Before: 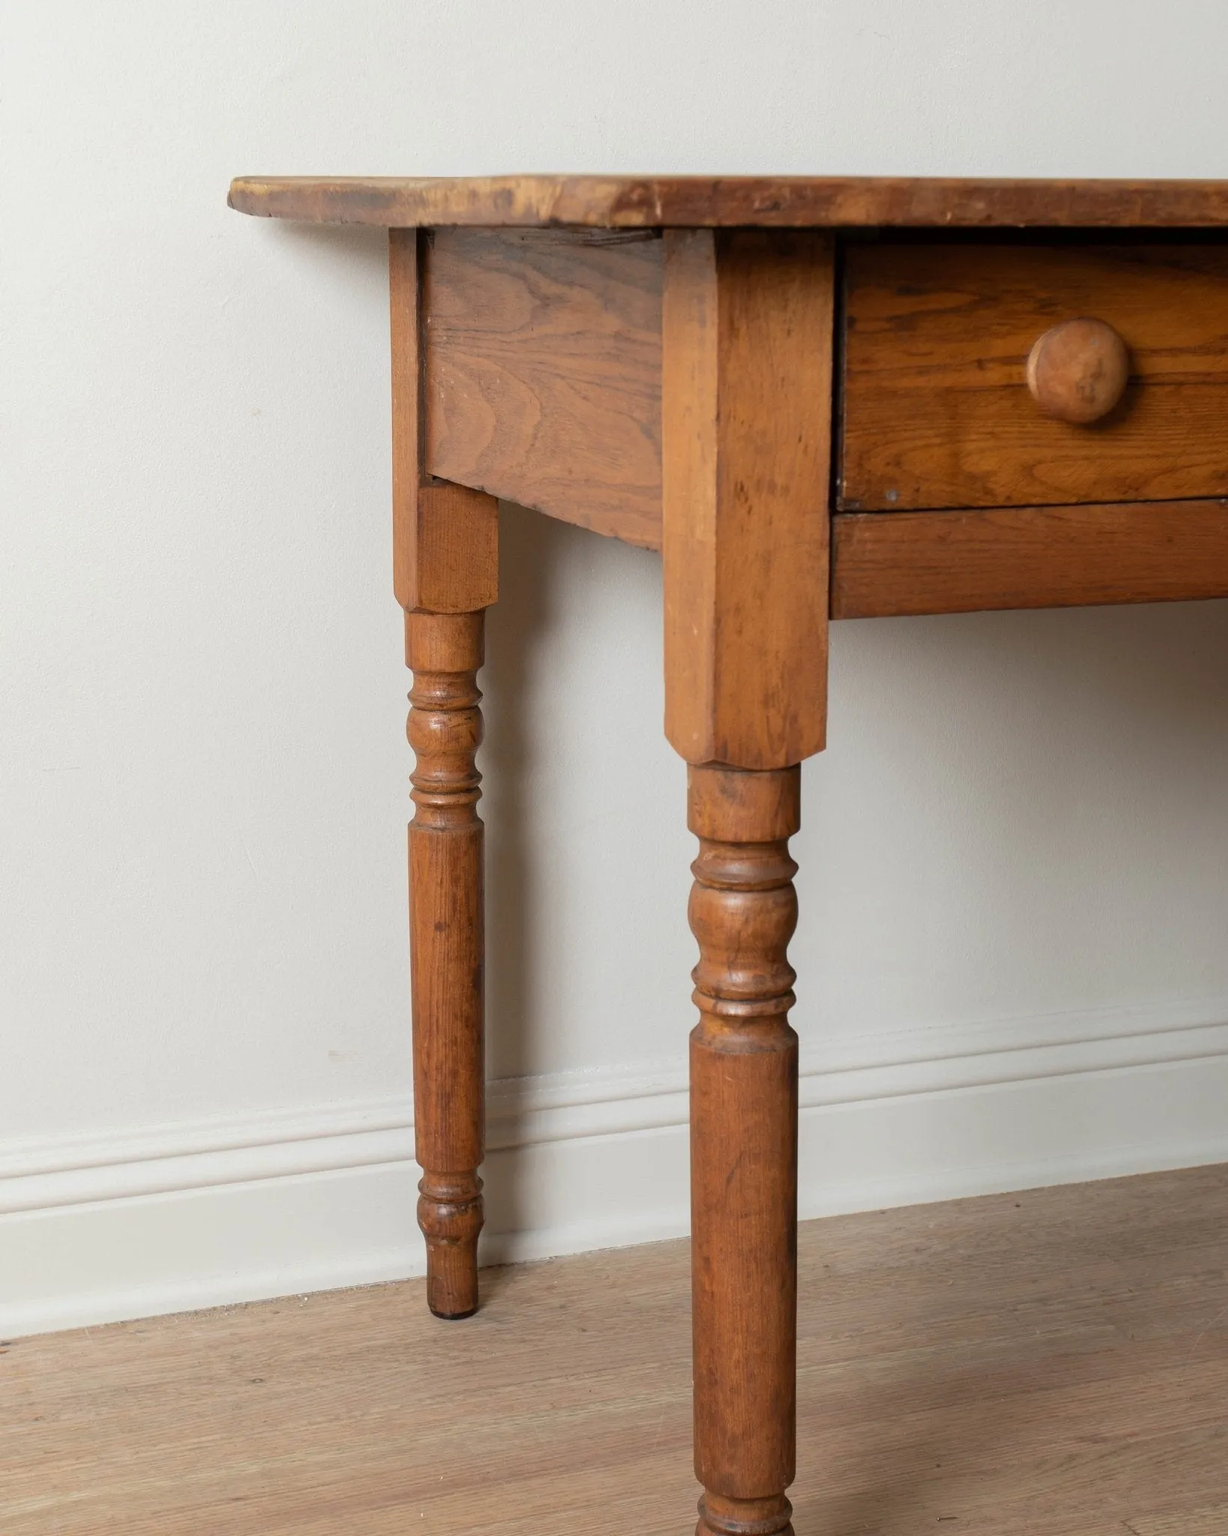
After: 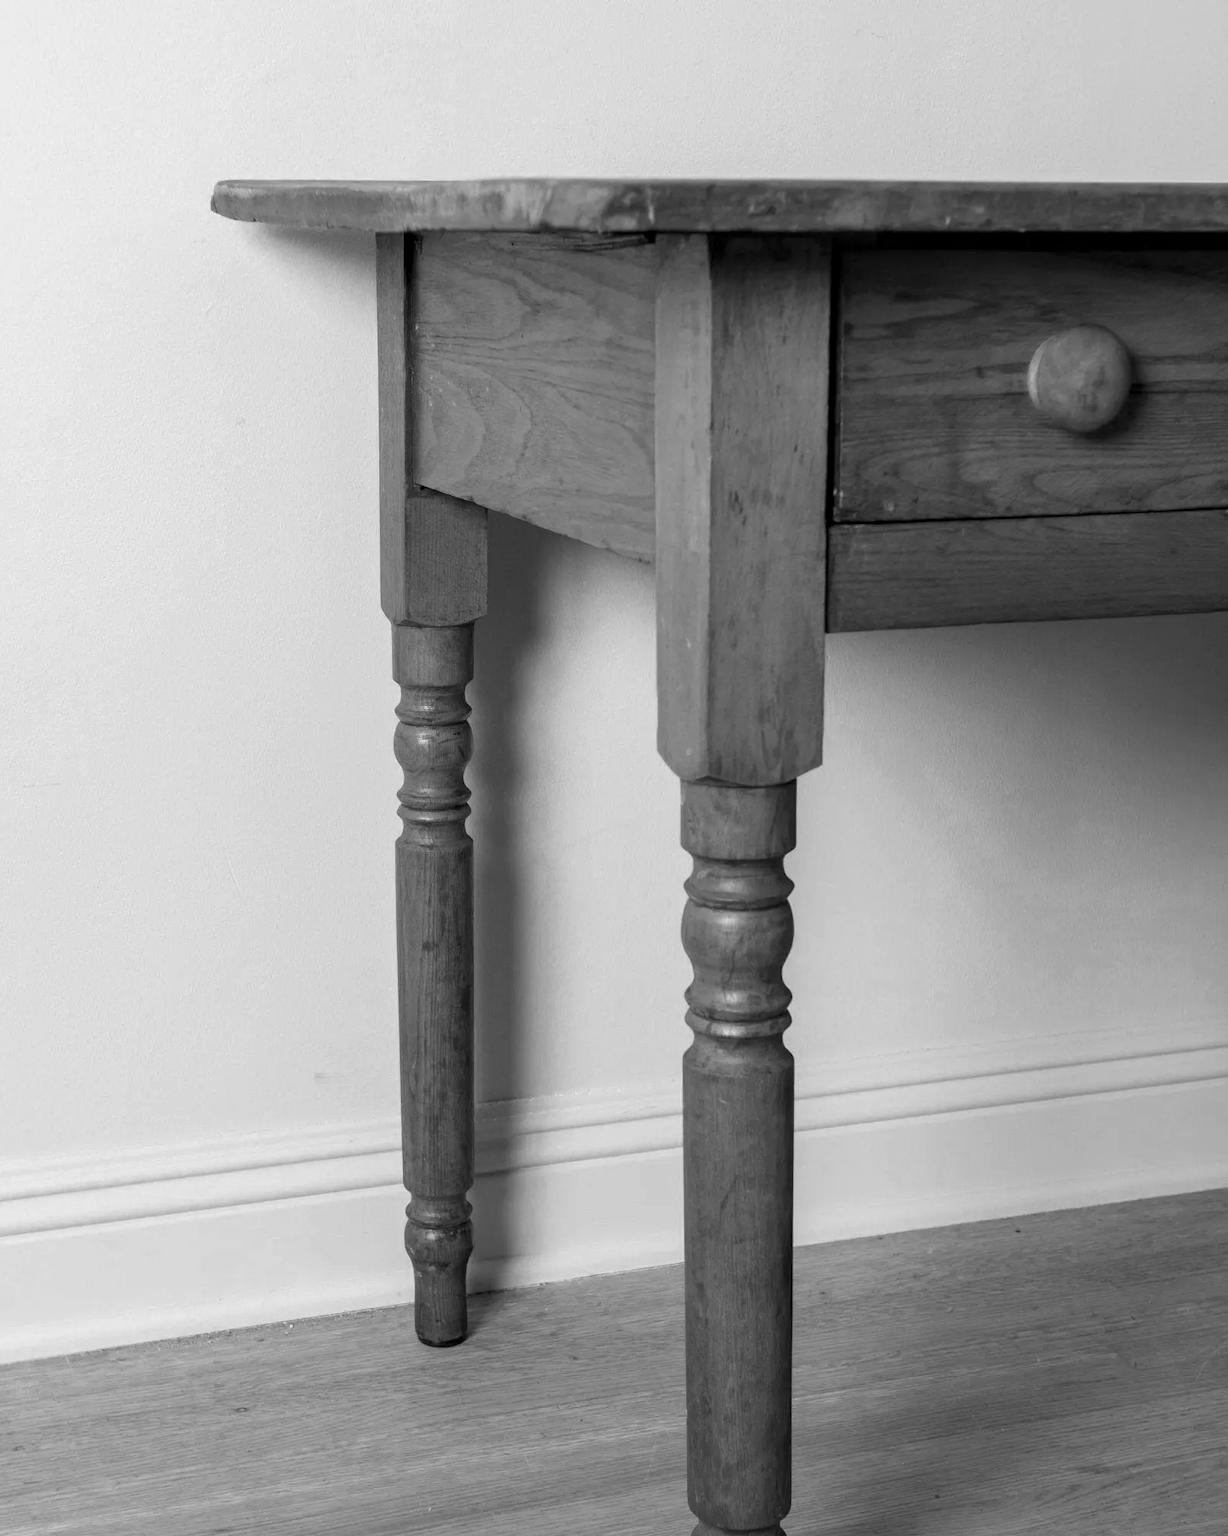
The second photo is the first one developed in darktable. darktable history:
local contrast: on, module defaults
color zones: curves: ch0 [(0.002, 0.593) (0.143, 0.417) (0.285, 0.541) (0.455, 0.289) (0.608, 0.327) (0.727, 0.283) (0.869, 0.571) (1, 0.603)]; ch1 [(0, 0) (0.143, 0) (0.286, 0) (0.429, 0) (0.571, 0) (0.714, 0) (0.857, 0)]
crop: left 1.743%, right 0.268%, bottom 2.011%
